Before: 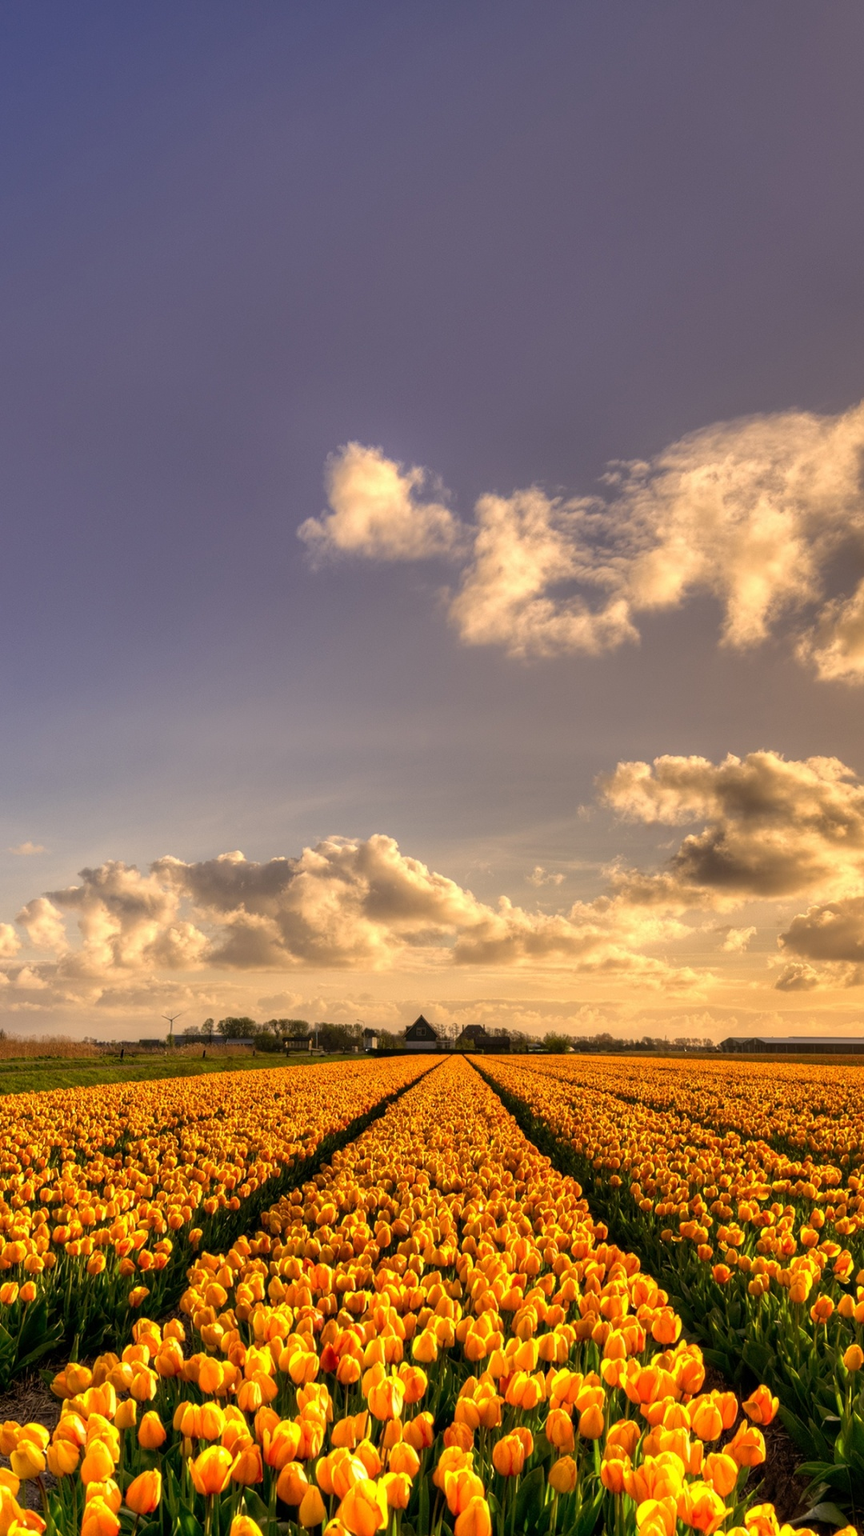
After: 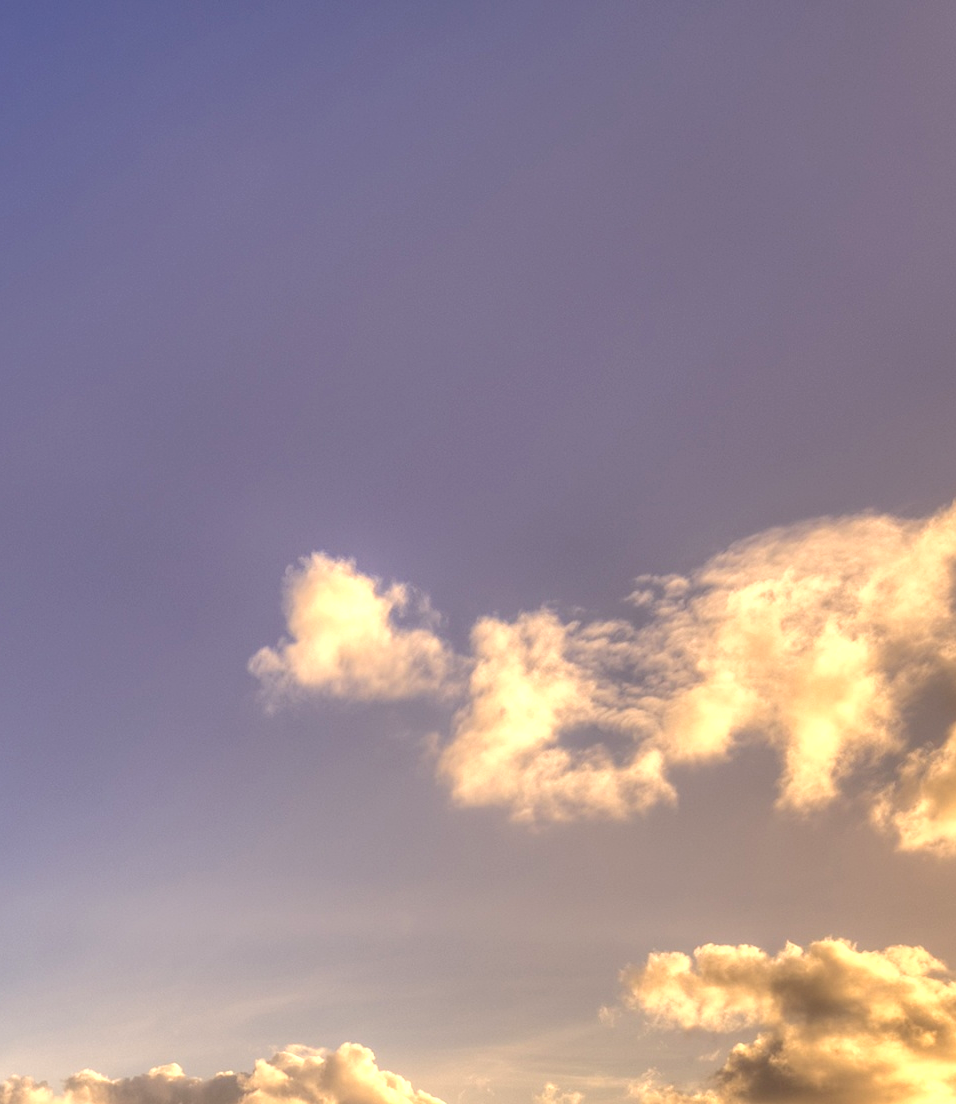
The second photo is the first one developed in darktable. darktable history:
exposure: exposure 0.6 EV, compensate highlight preservation false
crop and rotate: left 11.444%, bottom 42.452%
